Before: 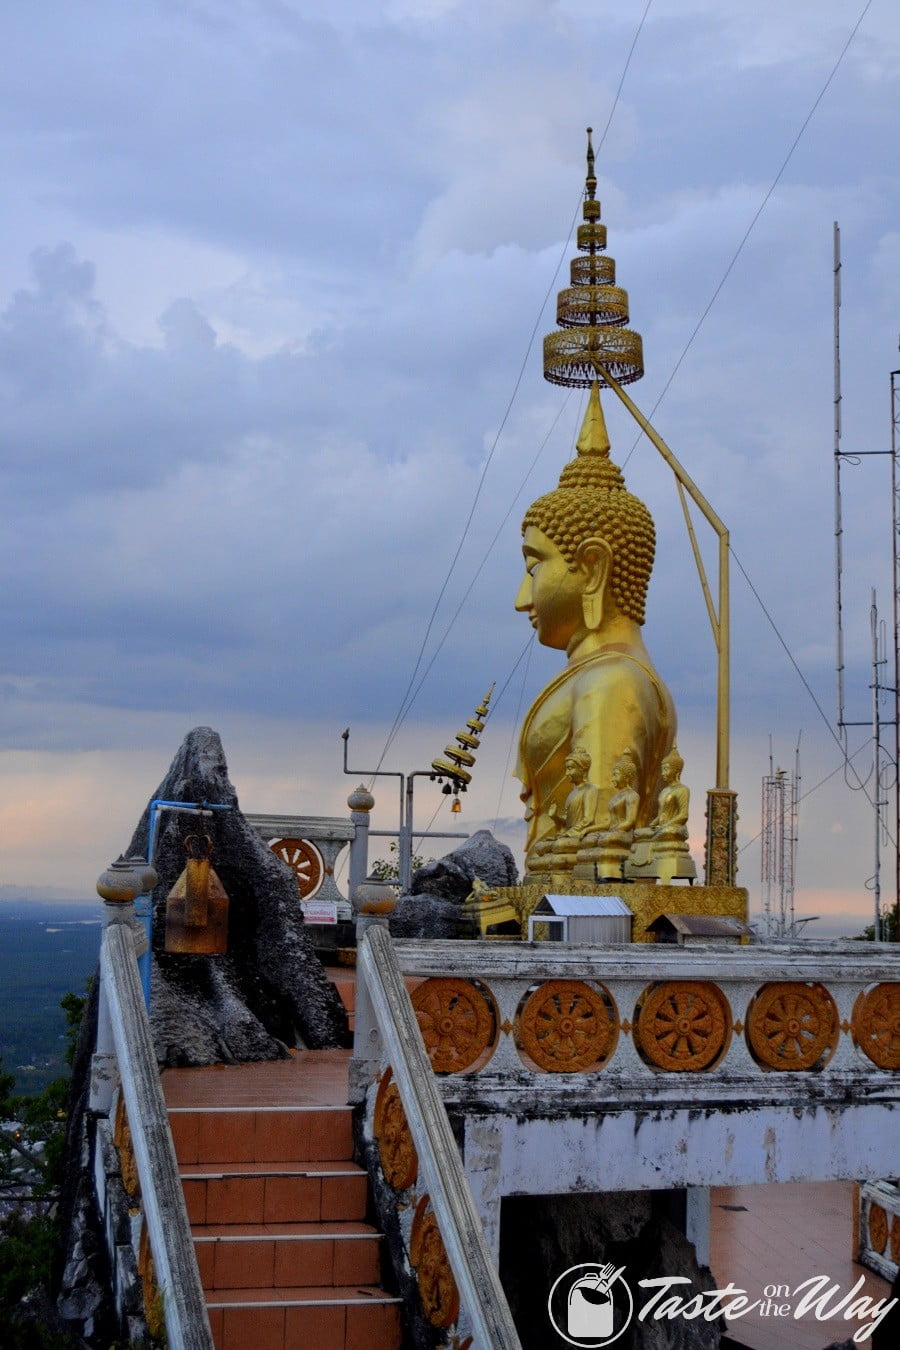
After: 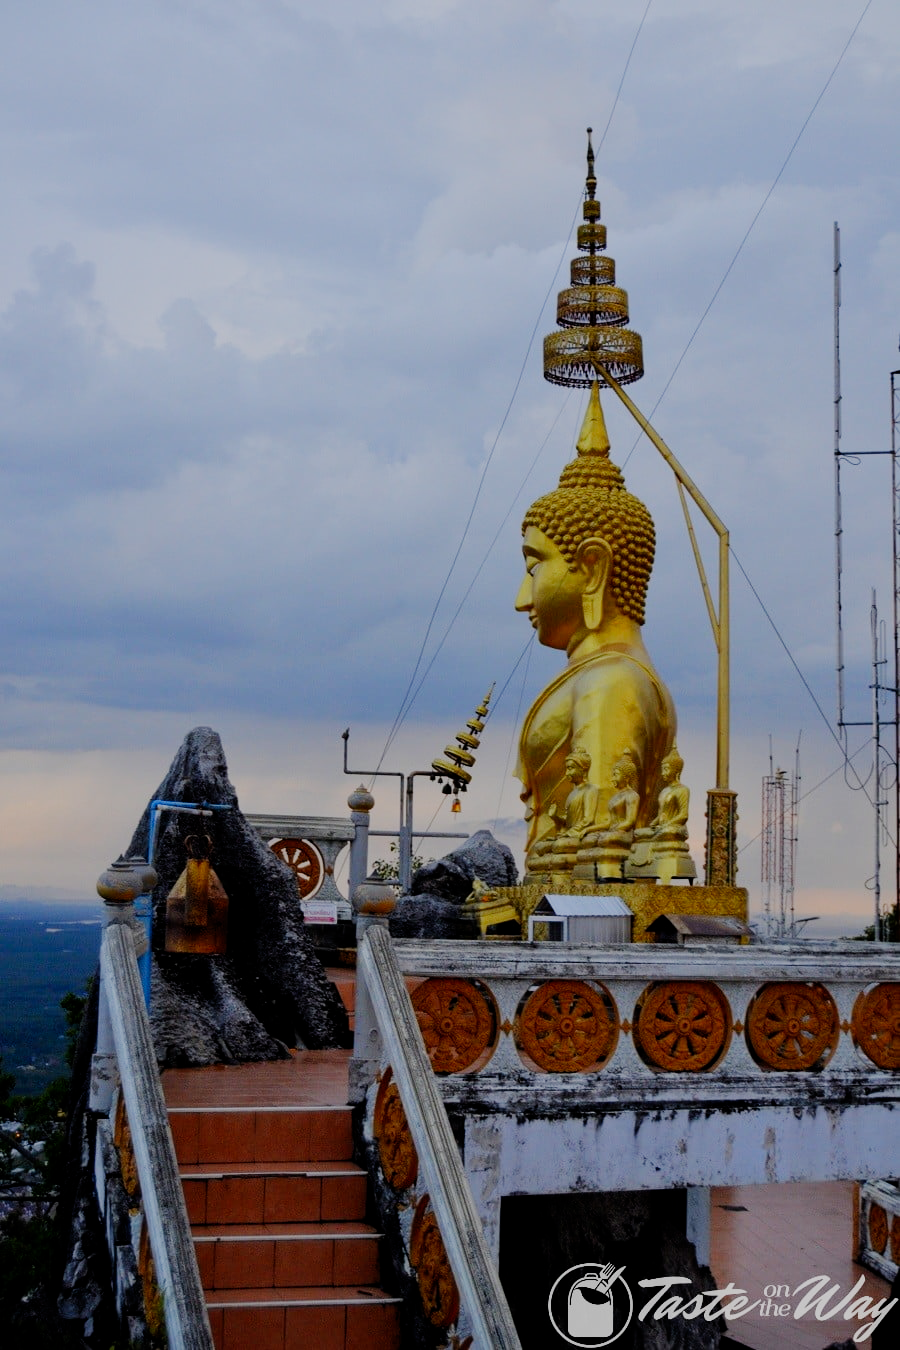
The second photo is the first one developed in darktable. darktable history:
filmic rgb: middle gray luminance 29.05%, black relative exposure -10.31 EV, white relative exposure 5.49 EV, threshold 2.94 EV, target black luminance 0%, hardness 3.91, latitude 1.81%, contrast 1.125, highlights saturation mix 3.7%, shadows ↔ highlights balance 15.72%, preserve chrominance no, color science v5 (2021), contrast in shadows safe, contrast in highlights safe, enable highlight reconstruction true
